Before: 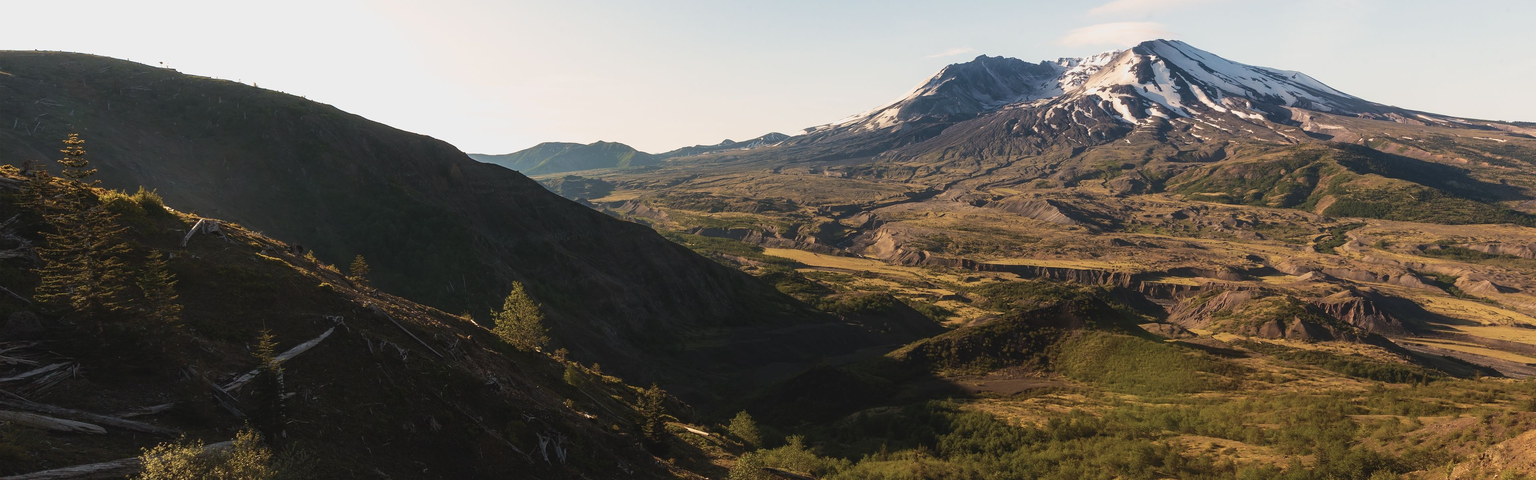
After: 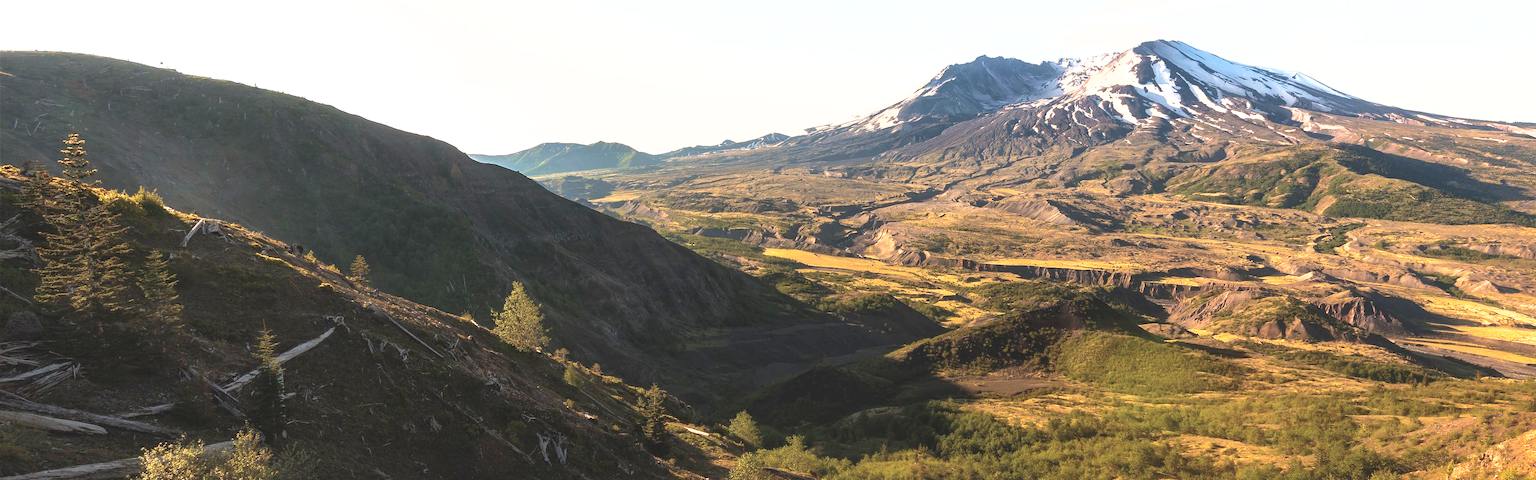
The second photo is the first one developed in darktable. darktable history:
exposure: black level correction 0, exposure 1 EV, compensate highlight preservation false
tone equalizer: -8 EV -0.424 EV, -7 EV -0.362 EV, -6 EV -0.358 EV, -5 EV -0.254 EV, -3 EV 0.214 EV, -2 EV 0.346 EV, -1 EV 0.376 EV, +0 EV 0.423 EV, luminance estimator HSV value / RGB max
shadows and highlights: on, module defaults
